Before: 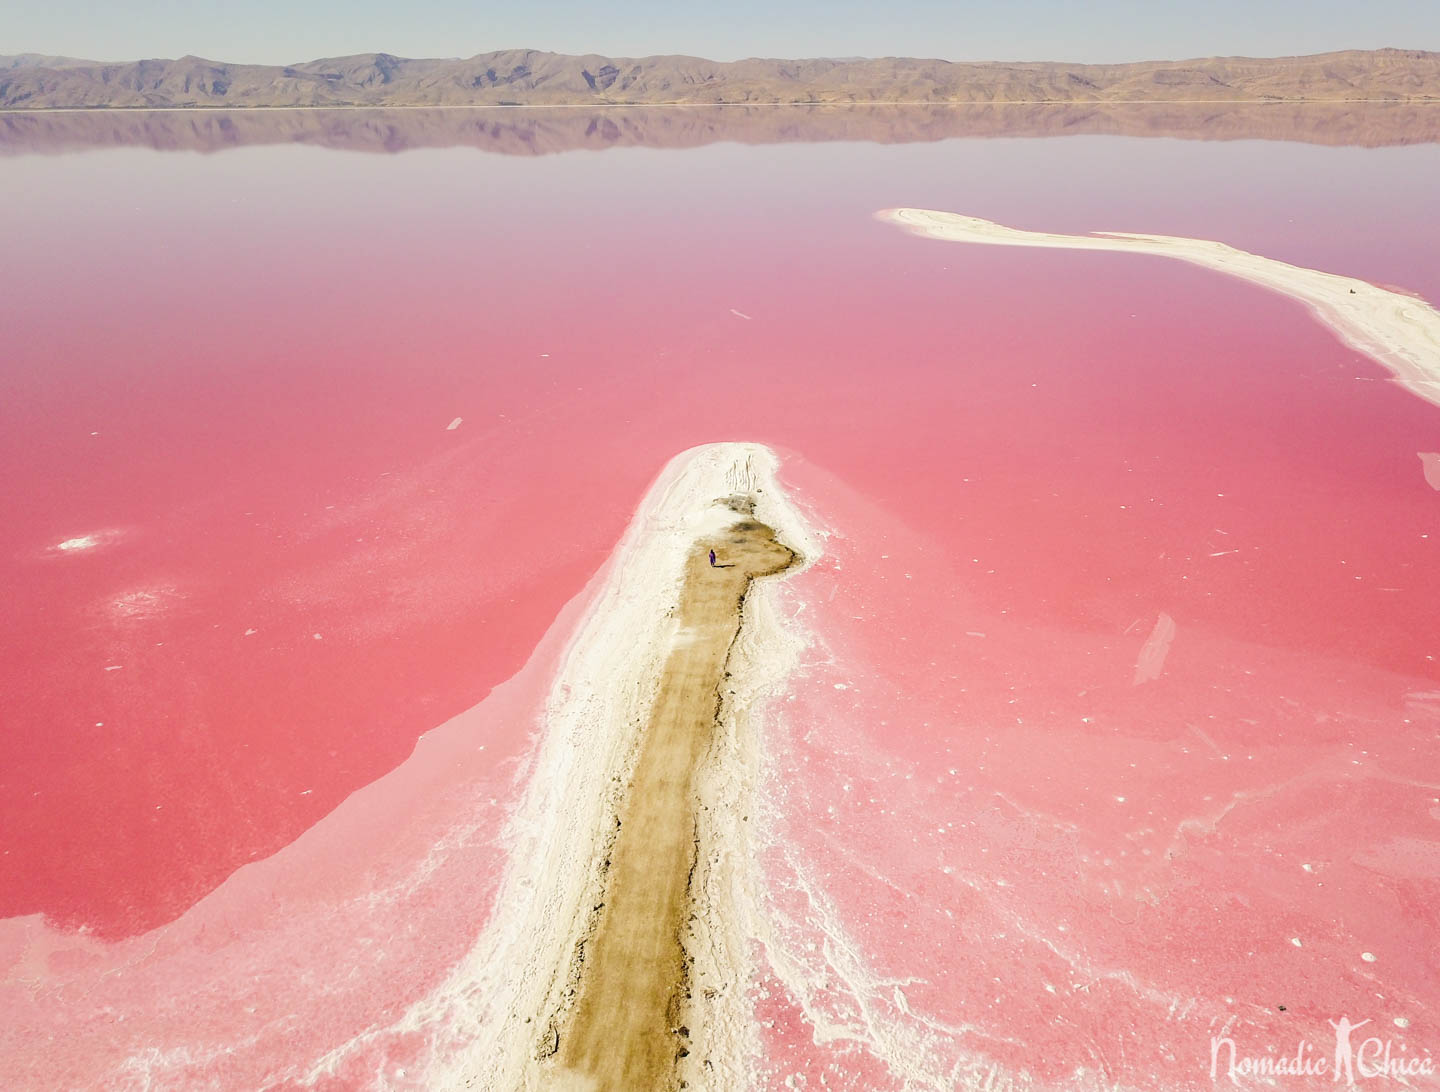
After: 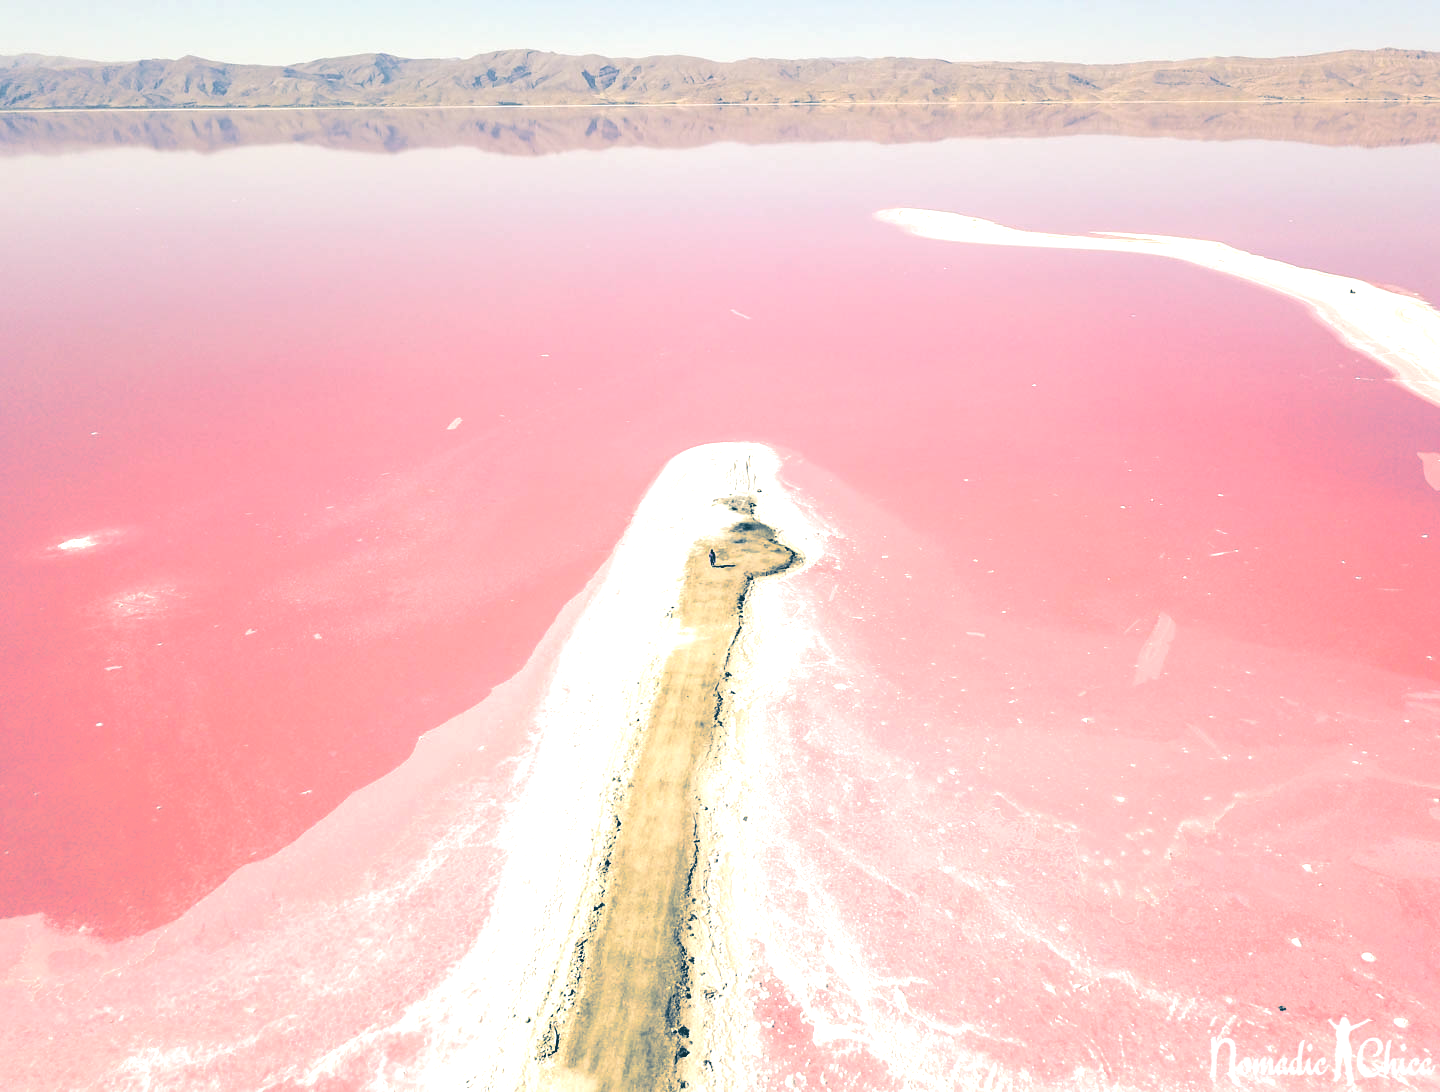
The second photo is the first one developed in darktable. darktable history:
split-toning: shadows › hue 212.4°, balance -70
tone equalizer: -8 EV -0.75 EV, -7 EV -0.7 EV, -6 EV -0.6 EV, -5 EV -0.4 EV, -3 EV 0.4 EV, -2 EV 0.6 EV, -1 EV 0.7 EV, +0 EV 0.75 EV, edges refinement/feathering 500, mask exposure compensation -1.57 EV, preserve details no
base curve: curves: ch0 [(0, 0.024) (0.055, 0.065) (0.121, 0.166) (0.236, 0.319) (0.693, 0.726) (1, 1)], preserve colors none
